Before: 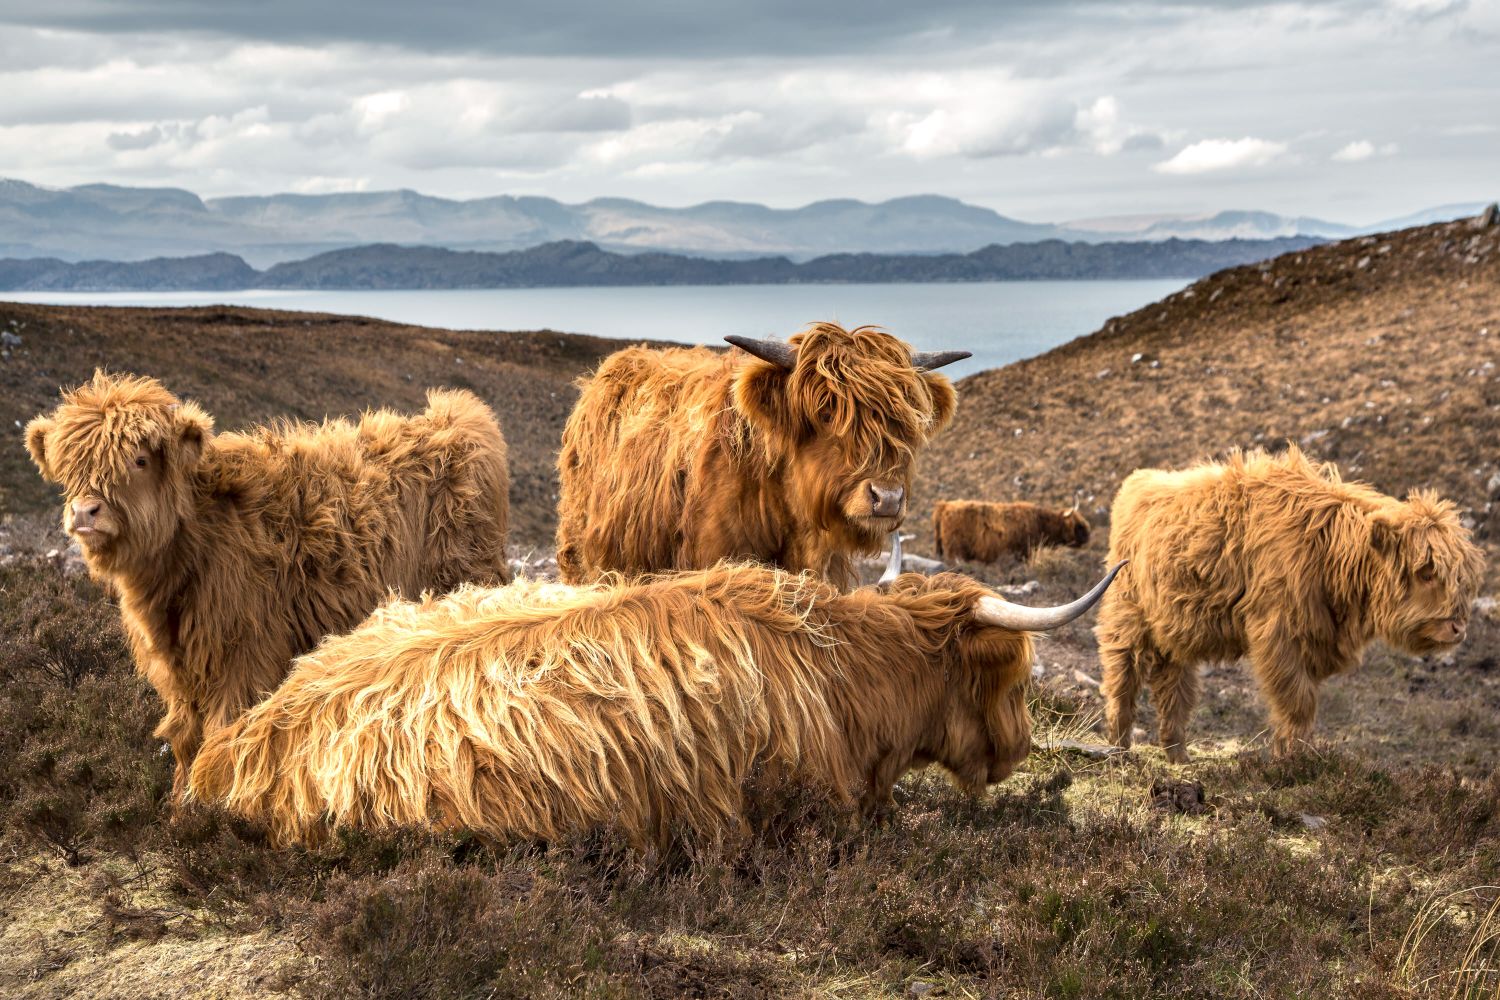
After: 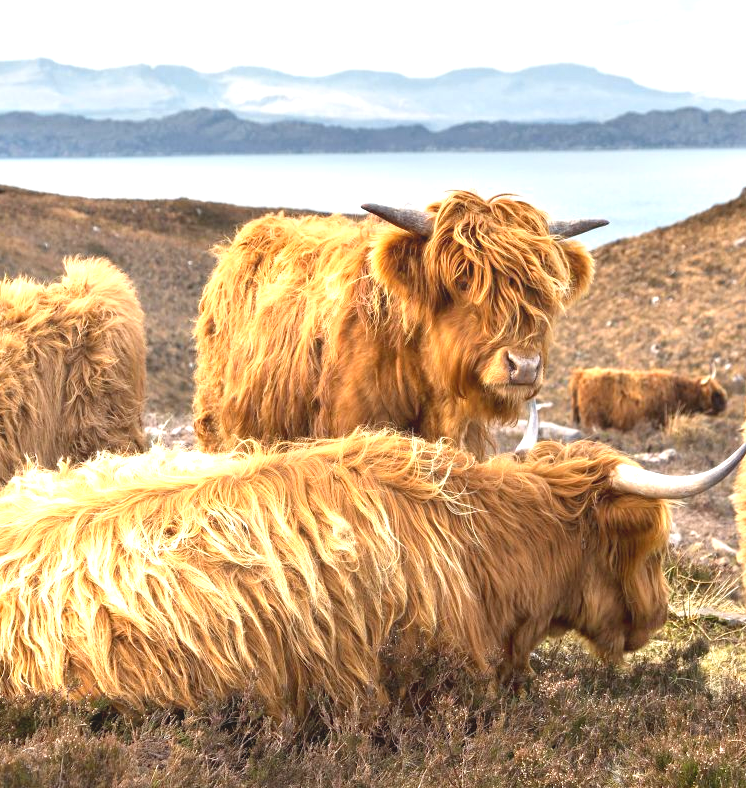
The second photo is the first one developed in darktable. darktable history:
exposure: exposure 0.995 EV, compensate exposure bias true, compensate highlight preservation false
crop and rotate: angle 0.016°, left 24.215%, top 13.255%, right 26.013%, bottom 7.82%
local contrast: highlights 69%, shadows 68%, detail 83%, midtone range 0.332
